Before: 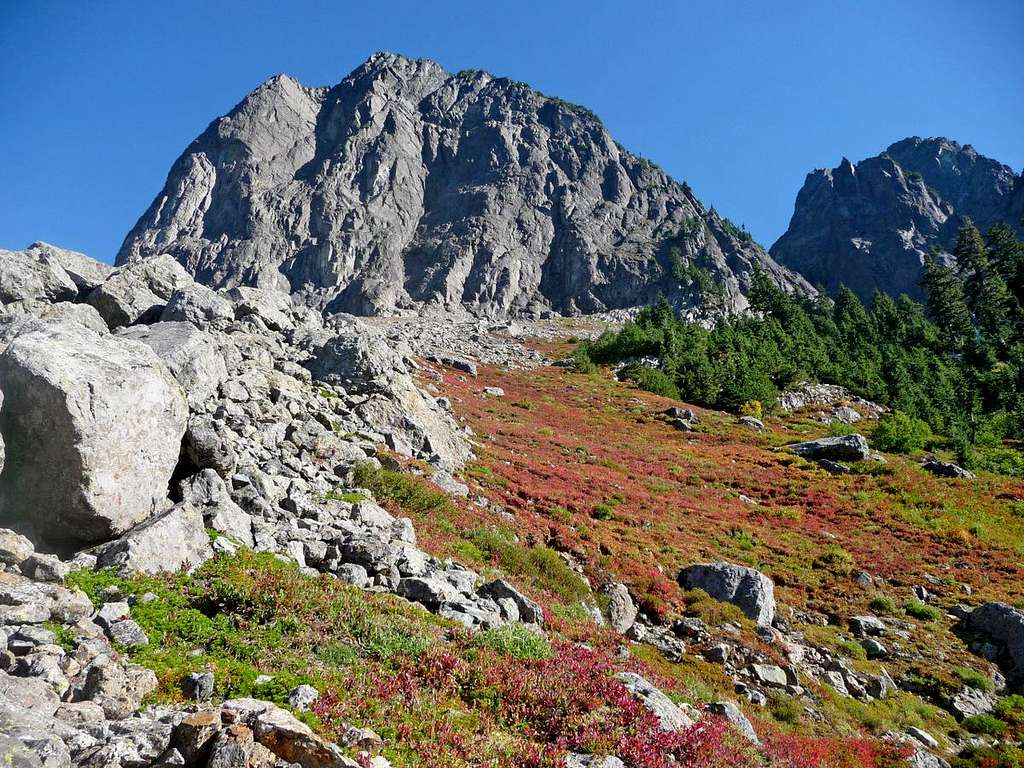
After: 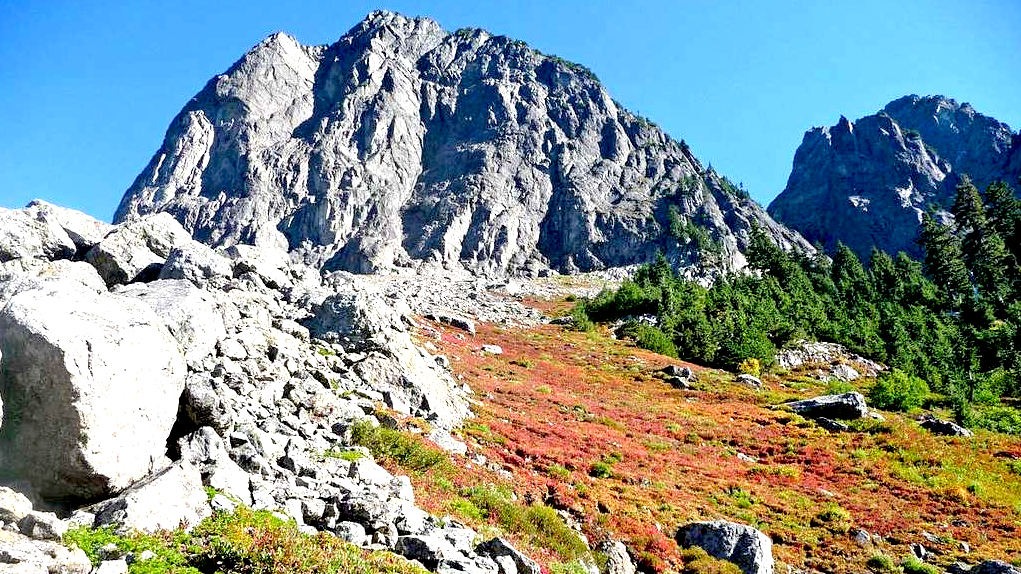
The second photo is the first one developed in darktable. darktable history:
crop: left 0.265%, top 5.479%, bottom 19.736%
exposure: black level correction 0.011, exposure 1.077 EV, compensate exposure bias true, compensate highlight preservation false
